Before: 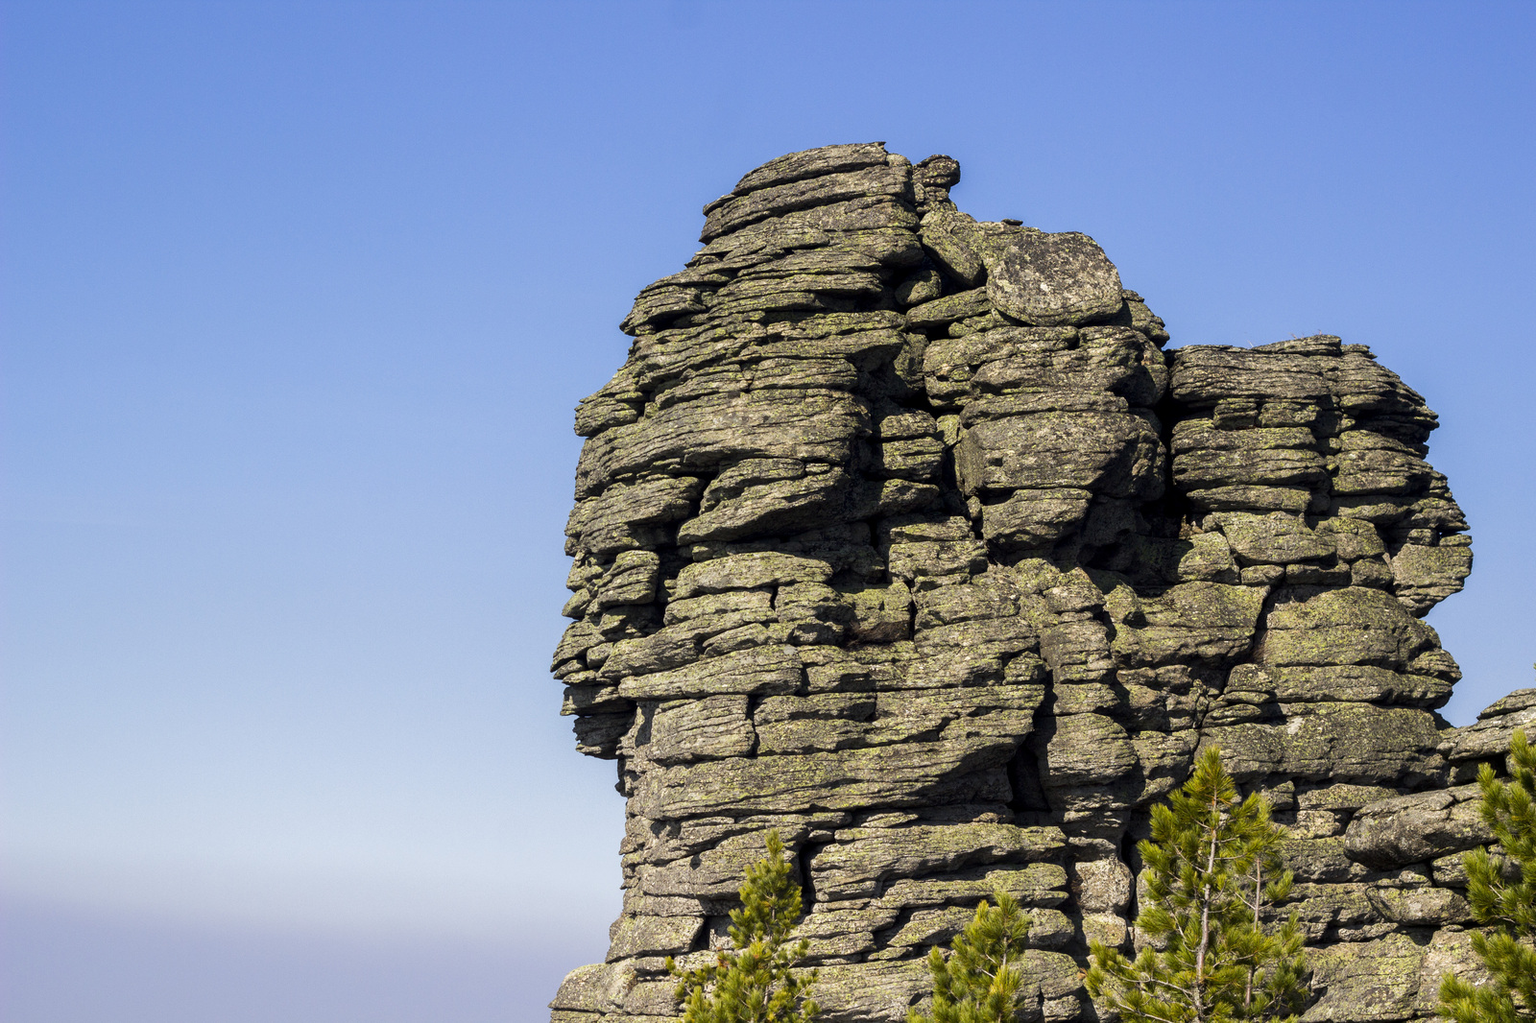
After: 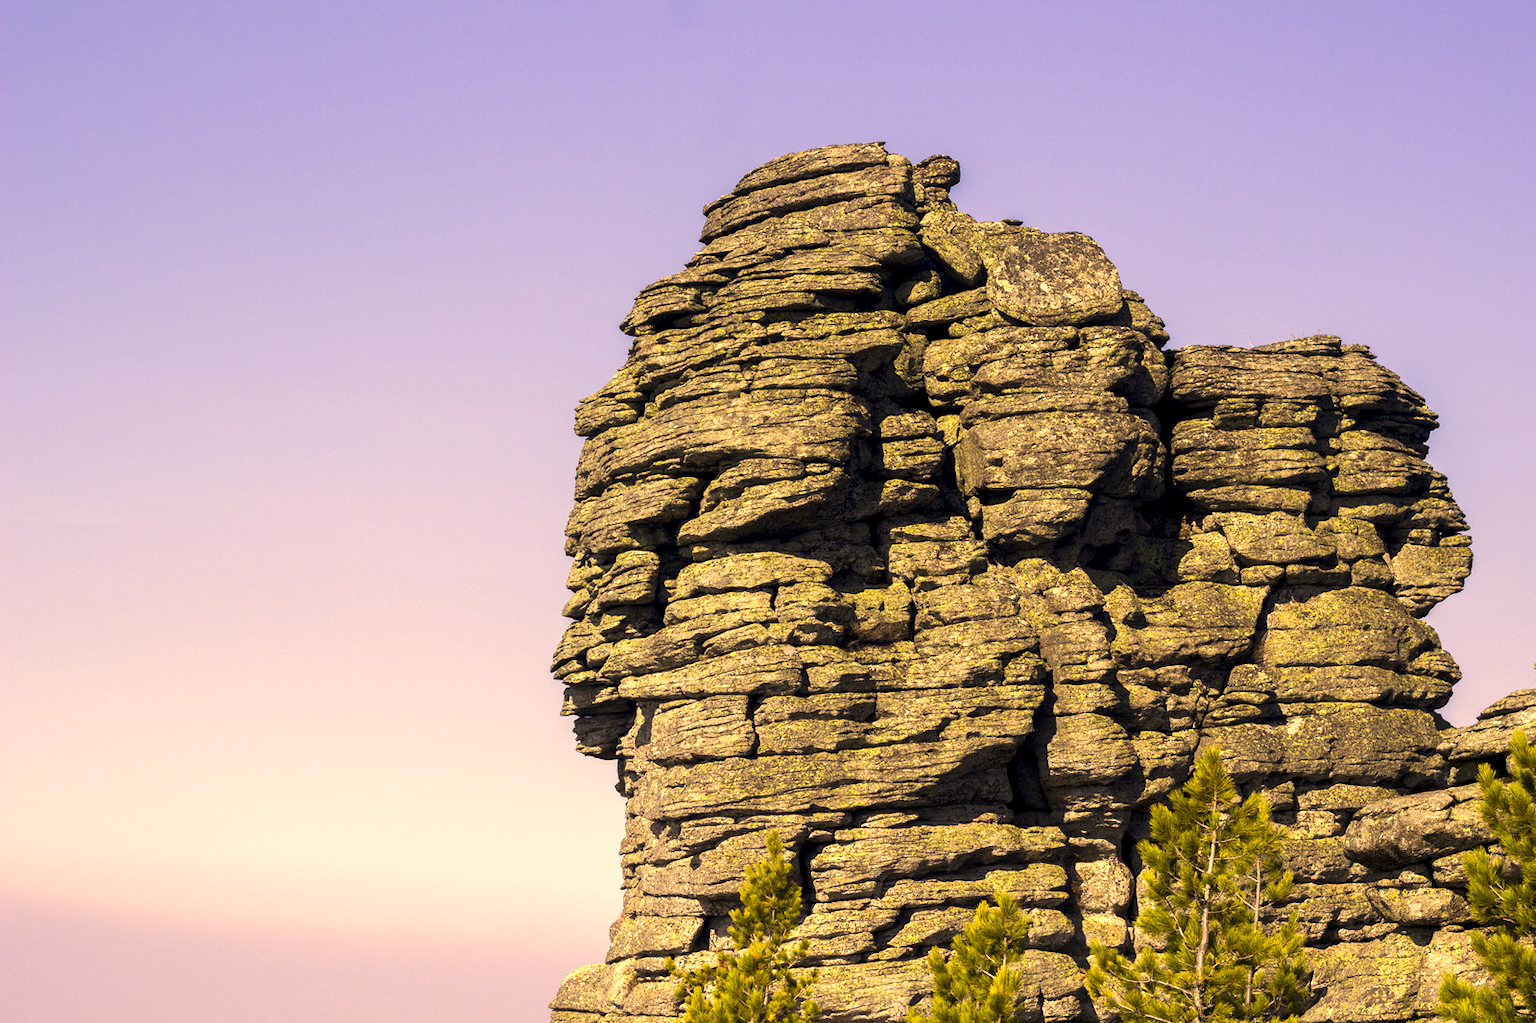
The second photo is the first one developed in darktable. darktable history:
exposure: black level correction 0.001, exposure 0.499 EV, compensate highlight preservation false
color correction: highlights a* 14.78, highlights b* 30.97
